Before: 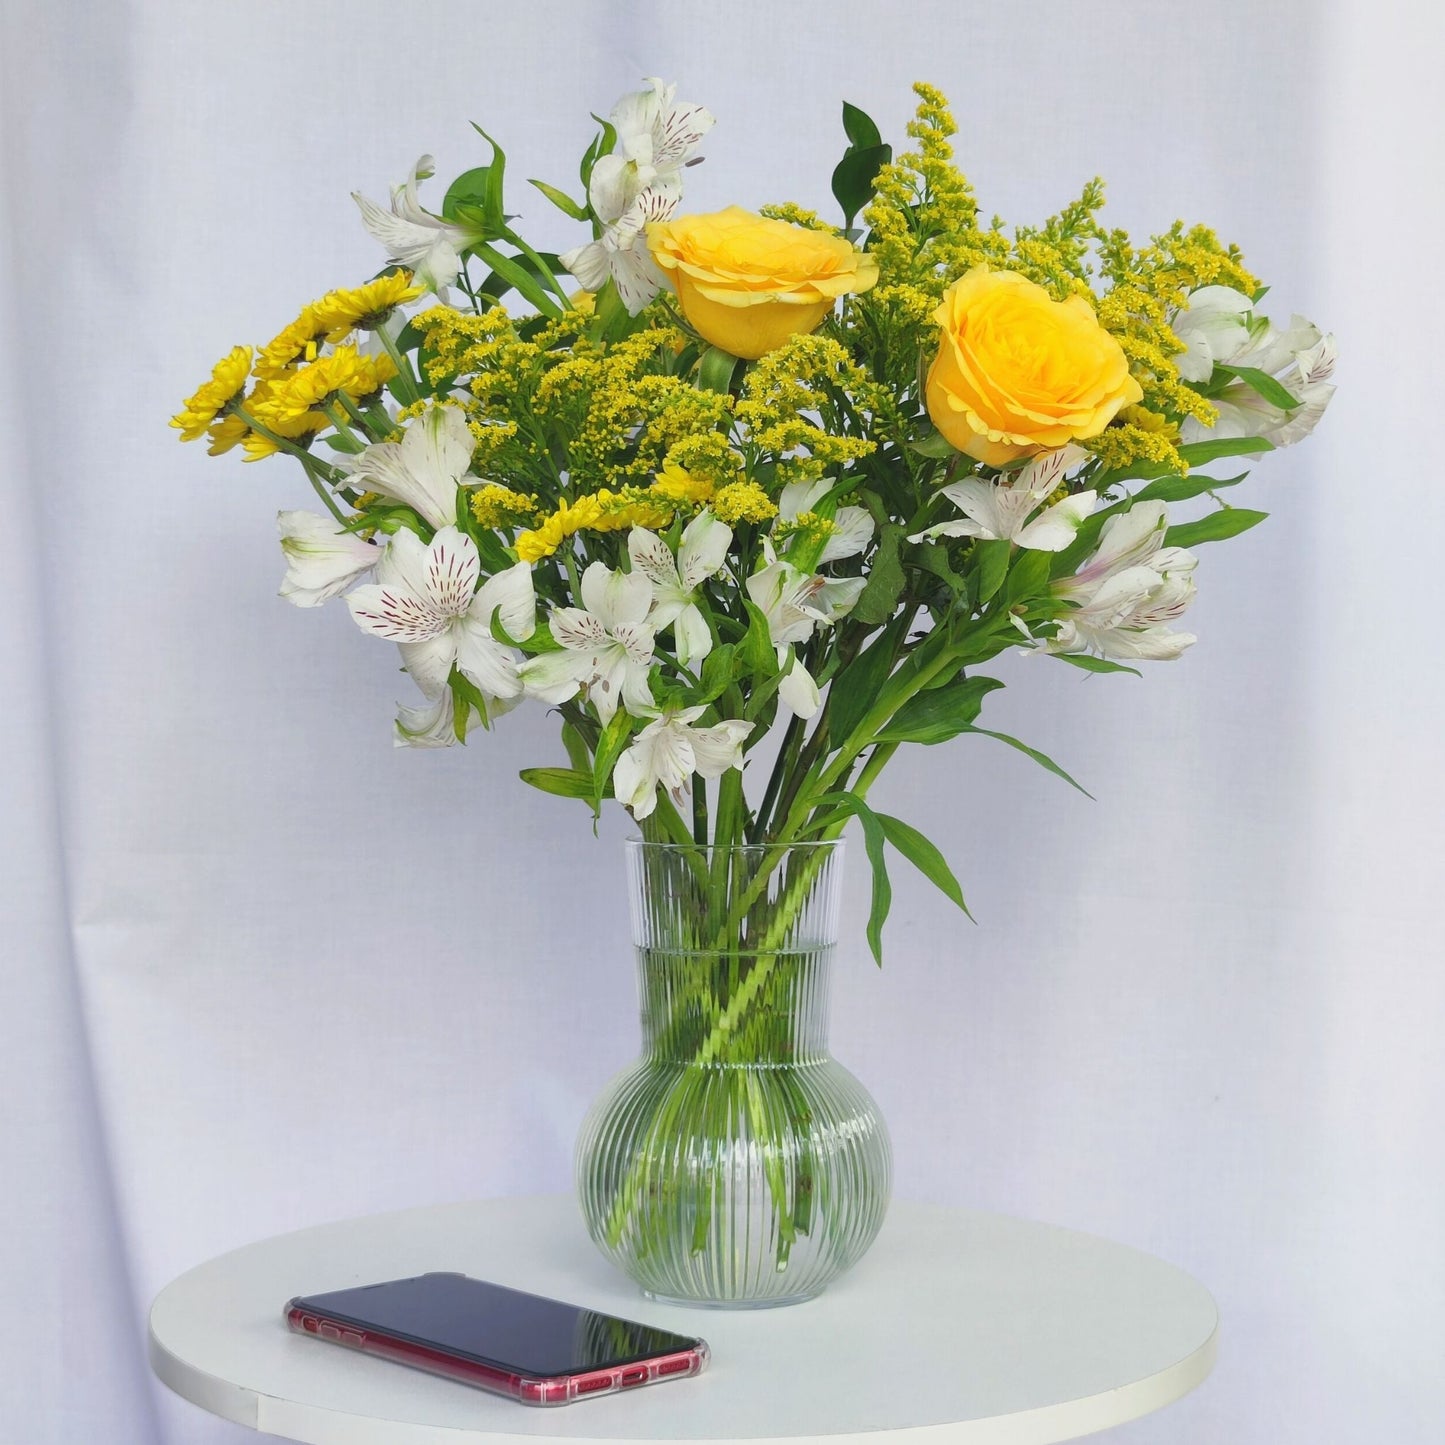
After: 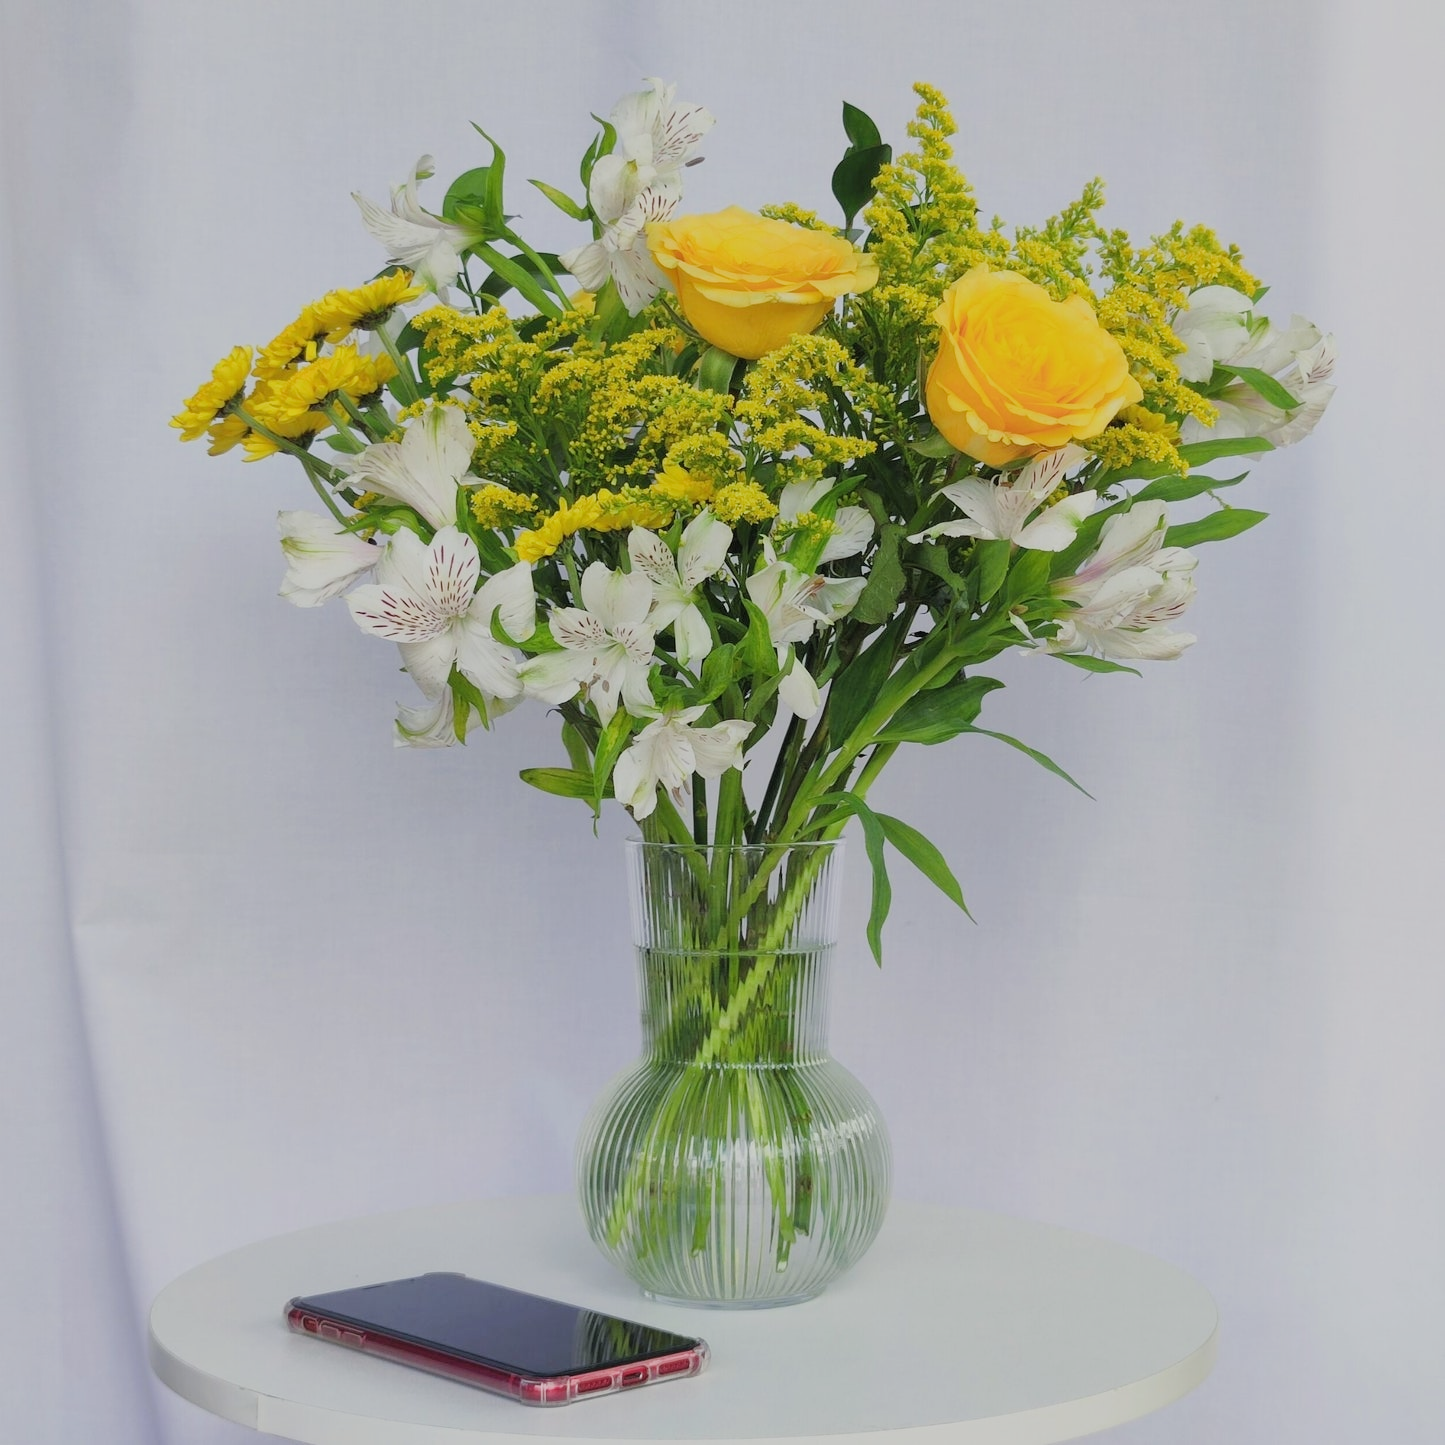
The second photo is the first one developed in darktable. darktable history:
filmic rgb: black relative exposure -7.65 EV, white relative exposure 4.56 EV, threshold 5.96 EV, hardness 3.61, enable highlight reconstruction true
